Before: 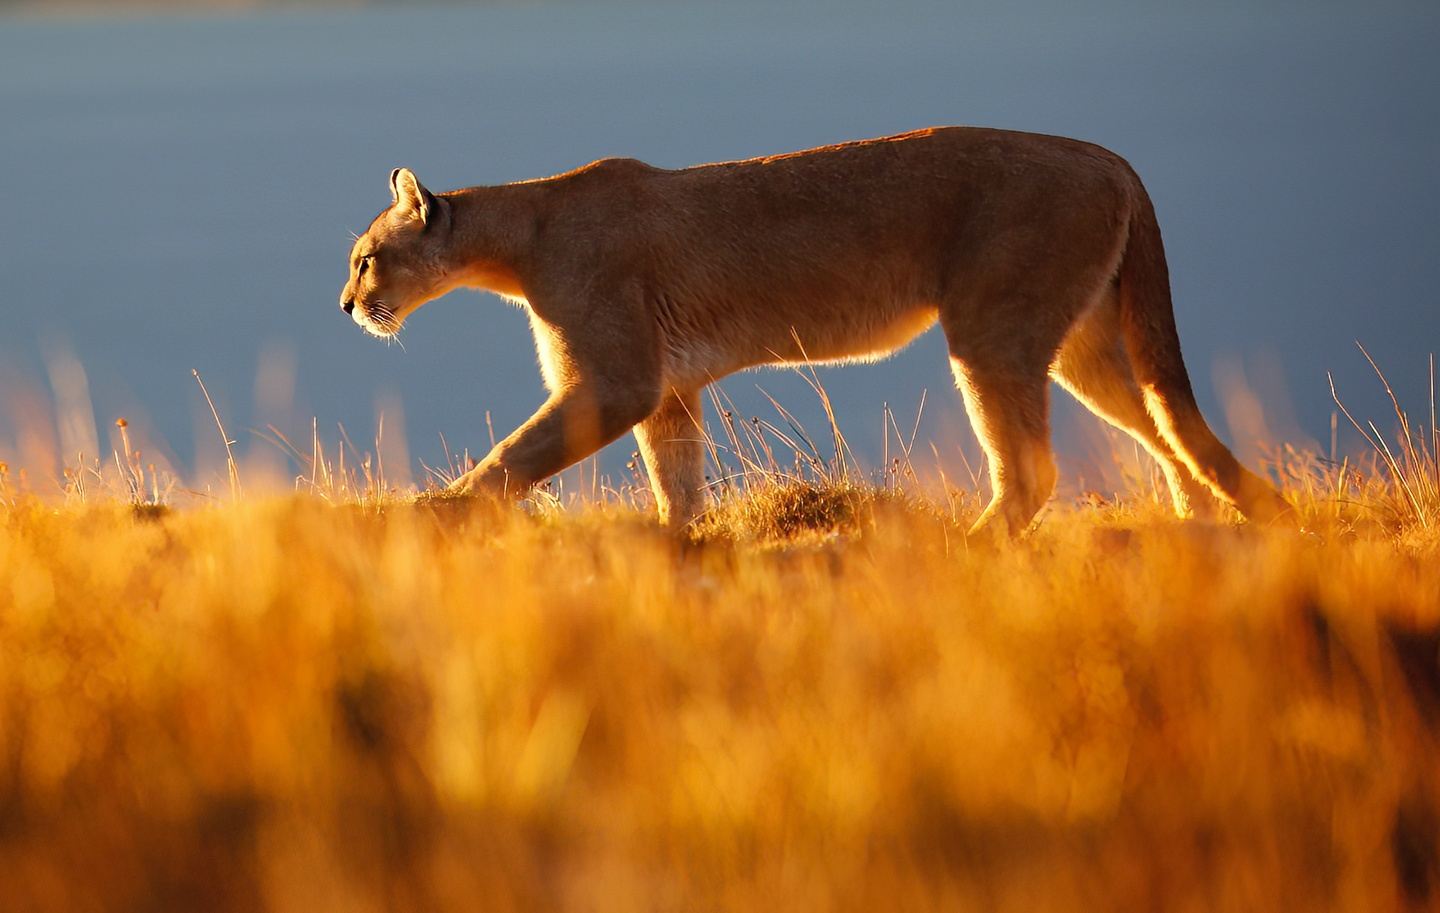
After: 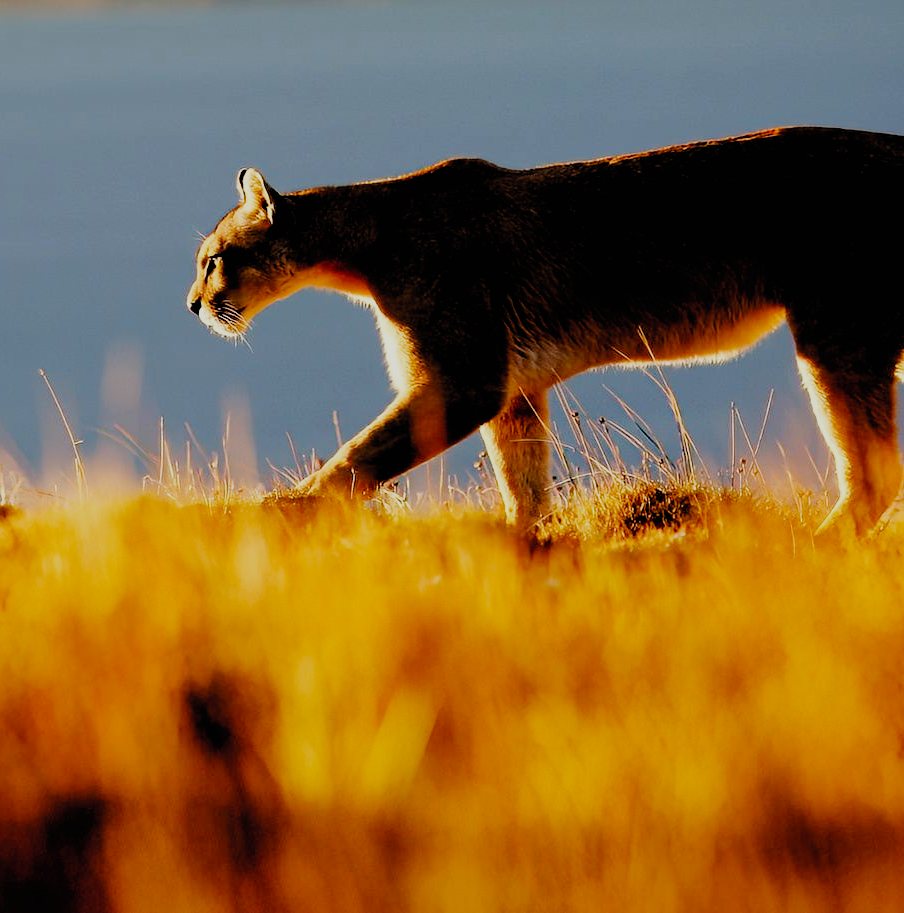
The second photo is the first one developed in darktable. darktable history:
filmic rgb: black relative exposure -2.85 EV, white relative exposure 4.56 EV, hardness 1.77, contrast 1.25, preserve chrominance no, color science v5 (2021)
crop: left 10.644%, right 26.528%
